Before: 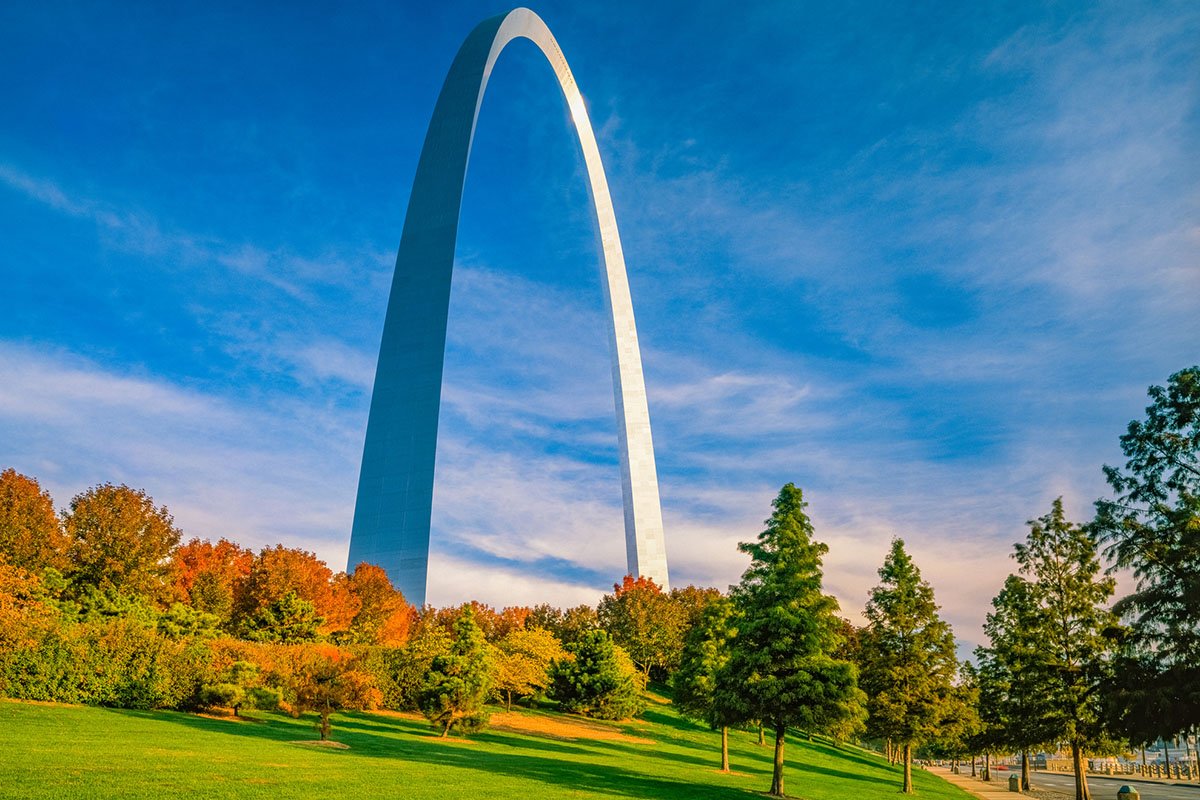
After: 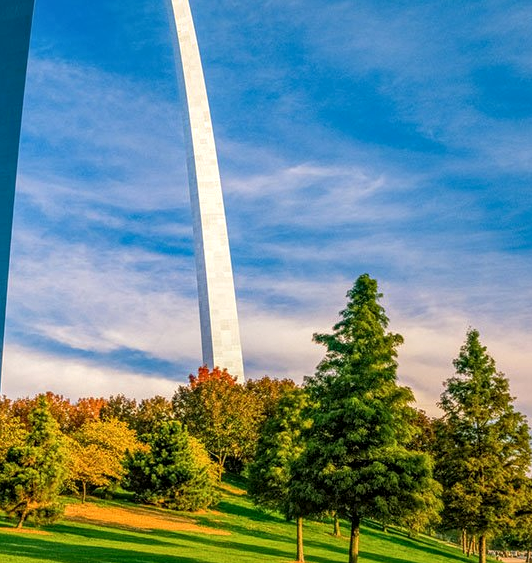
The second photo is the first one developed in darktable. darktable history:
crop: left 35.47%, top 26.222%, right 20.156%, bottom 3.346%
tone equalizer: edges refinement/feathering 500, mask exposure compensation -1.57 EV, preserve details no
local contrast: on, module defaults
